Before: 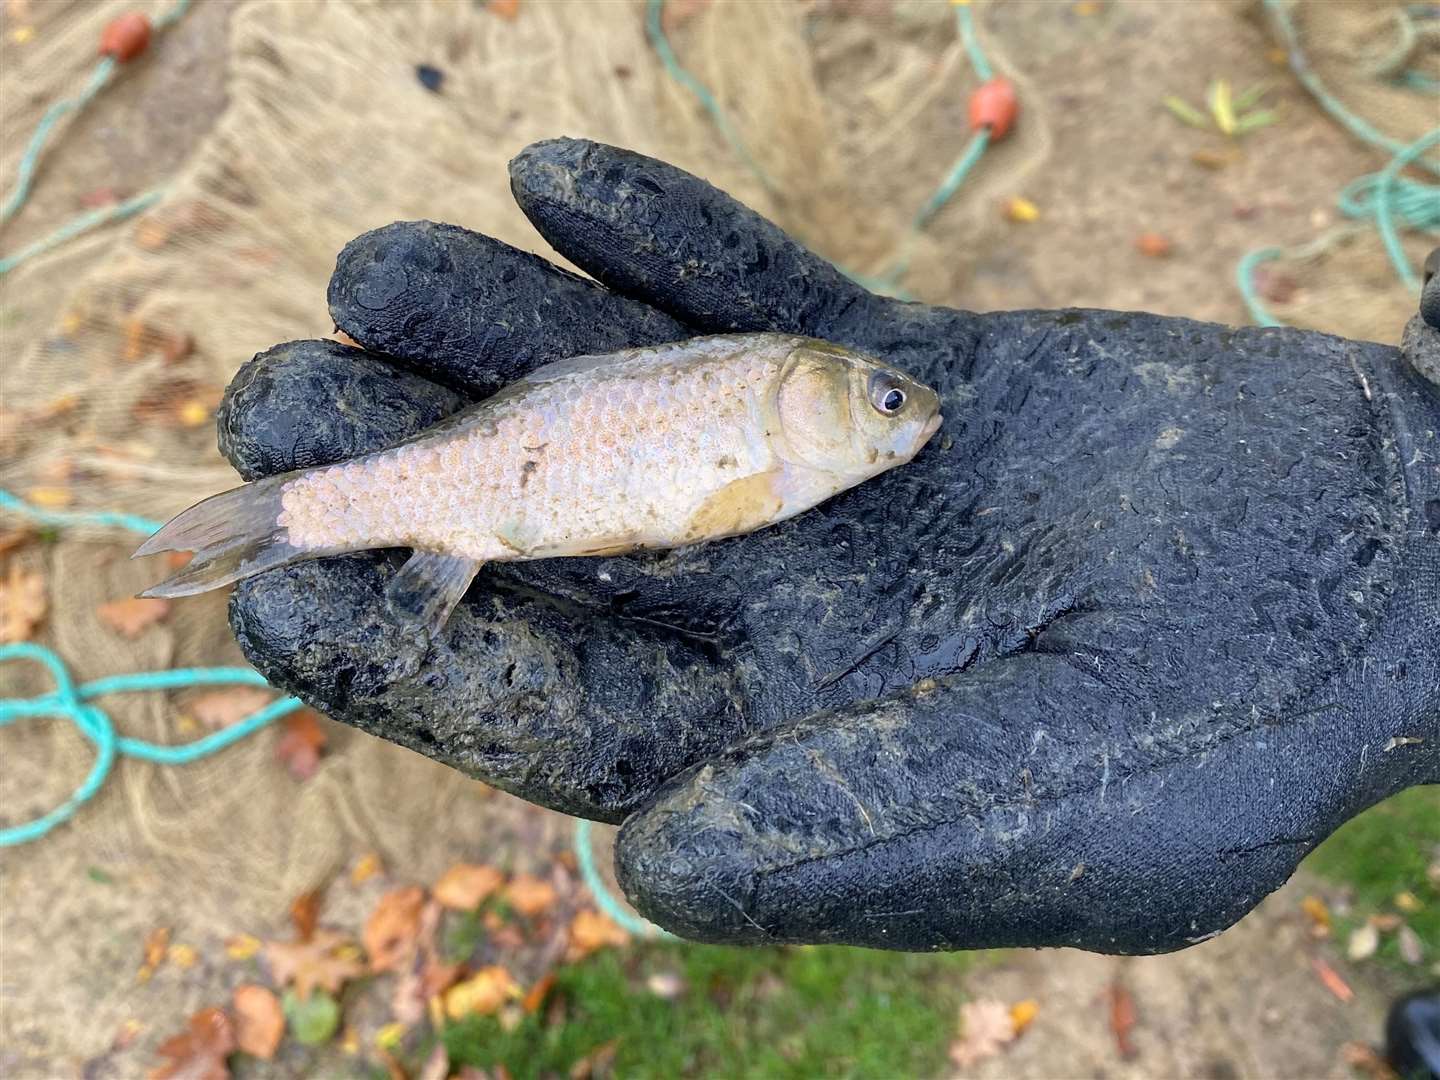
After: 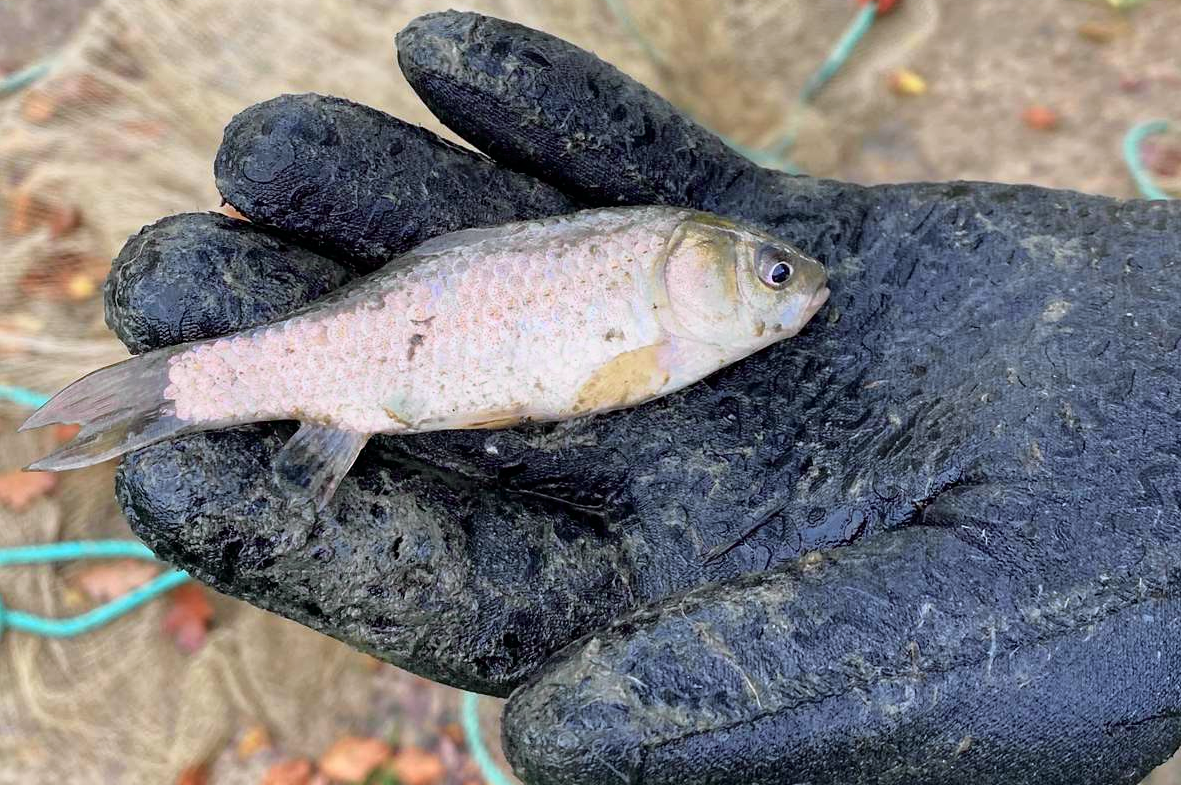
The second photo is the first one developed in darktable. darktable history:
white balance: red 0.984, blue 1.059
crop: left 7.856%, top 11.836%, right 10.12%, bottom 15.387%
tone curve: curves: ch0 [(0, 0) (0.058, 0.027) (0.214, 0.183) (0.304, 0.288) (0.561, 0.554) (0.687, 0.677) (0.768, 0.768) (0.858, 0.861) (0.986, 0.957)]; ch1 [(0, 0) (0.172, 0.123) (0.312, 0.296) (0.437, 0.429) (0.471, 0.469) (0.502, 0.5) (0.513, 0.515) (0.583, 0.604) (0.631, 0.659) (0.703, 0.721) (0.889, 0.924) (1, 1)]; ch2 [(0, 0) (0.411, 0.424) (0.485, 0.497) (0.502, 0.5) (0.517, 0.511) (0.566, 0.573) (0.622, 0.613) (0.709, 0.677) (1, 1)], color space Lab, independent channels, preserve colors none
